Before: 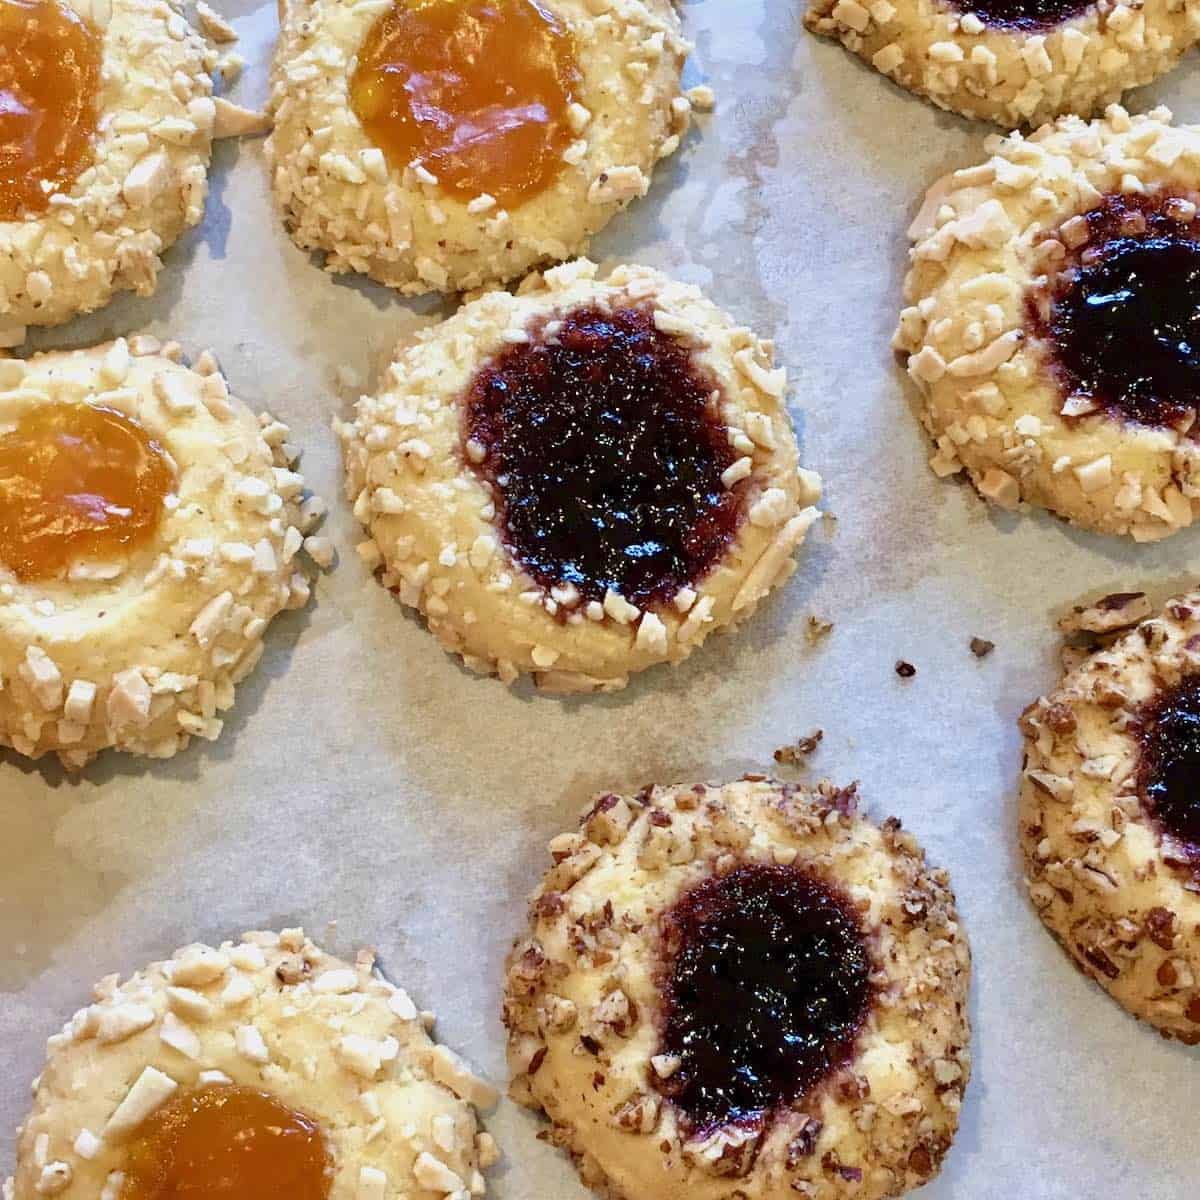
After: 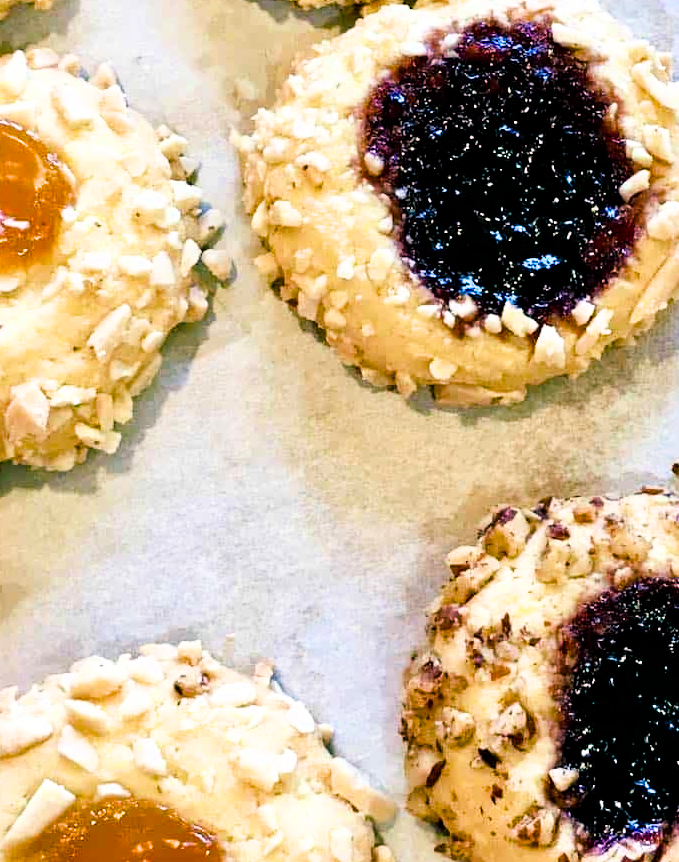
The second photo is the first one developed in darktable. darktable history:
filmic rgb: black relative exposure -5.73 EV, white relative exposure 3.39 EV, hardness 3.69
exposure: exposure 0.471 EV, compensate exposure bias true, compensate highlight preservation false
color balance rgb: shadows lift › luminance -28.705%, shadows lift › chroma 10.353%, shadows lift › hue 227.58°, perceptual saturation grading › global saturation 0.827%, perceptual saturation grading › highlights -17.902%, perceptual saturation grading › mid-tones 32.883%, perceptual saturation grading › shadows 50.394%, perceptual brilliance grading › global brilliance 14.473%, perceptual brilliance grading › shadows -34.822%, global vibrance 22.547%
color correction: highlights b* 0.059, saturation 1.14
crop: left 8.572%, top 23.999%, right 34.771%, bottom 4.136%
